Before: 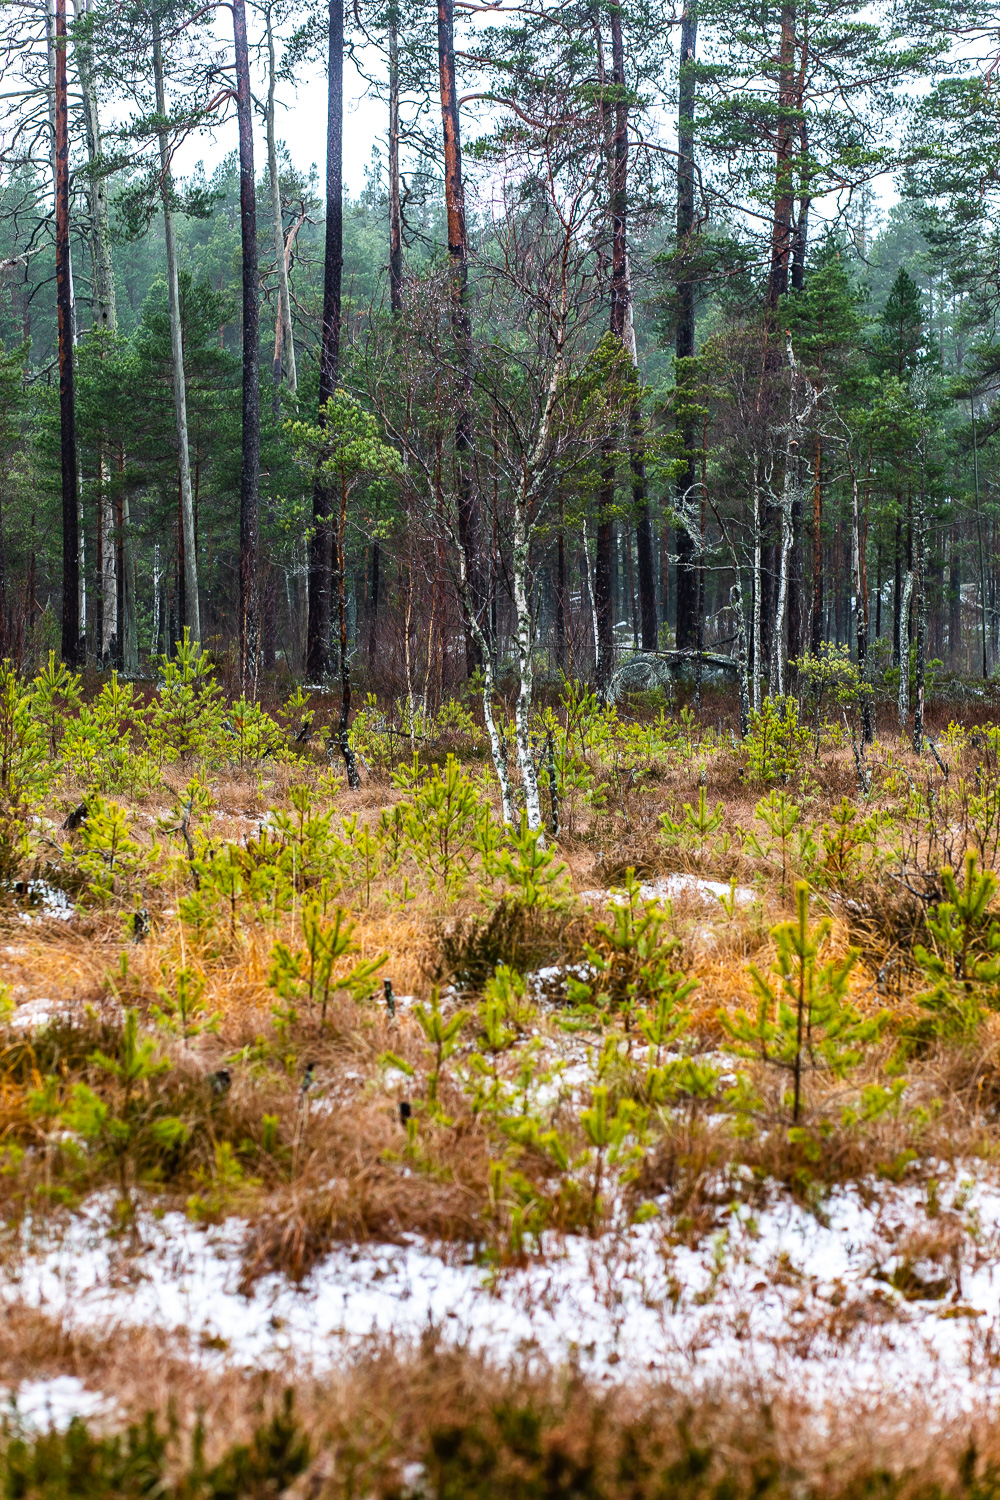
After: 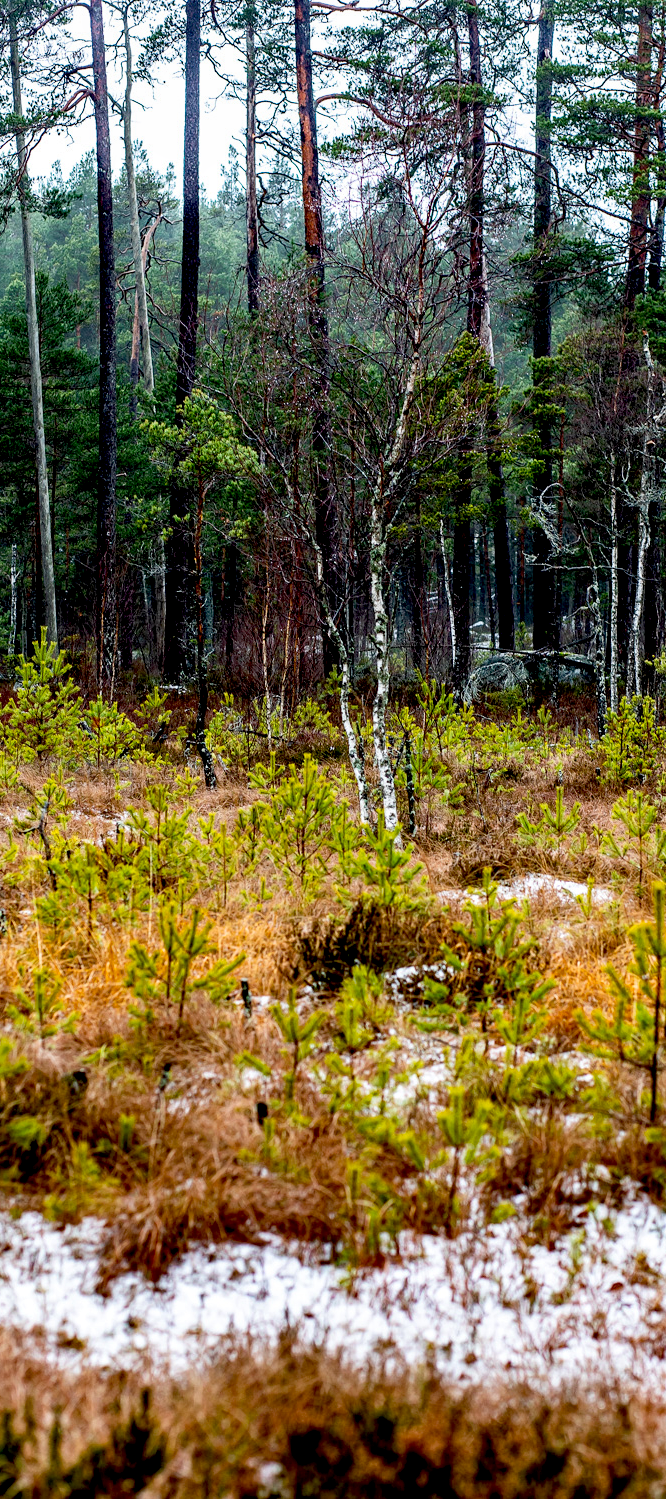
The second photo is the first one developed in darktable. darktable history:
local contrast: highlights 104%, shadows 102%, detail 119%, midtone range 0.2
crop and rotate: left 14.381%, right 18.942%
exposure: black level correction 0.029, exposure -0.079 EV, compensate highlight preservation false
